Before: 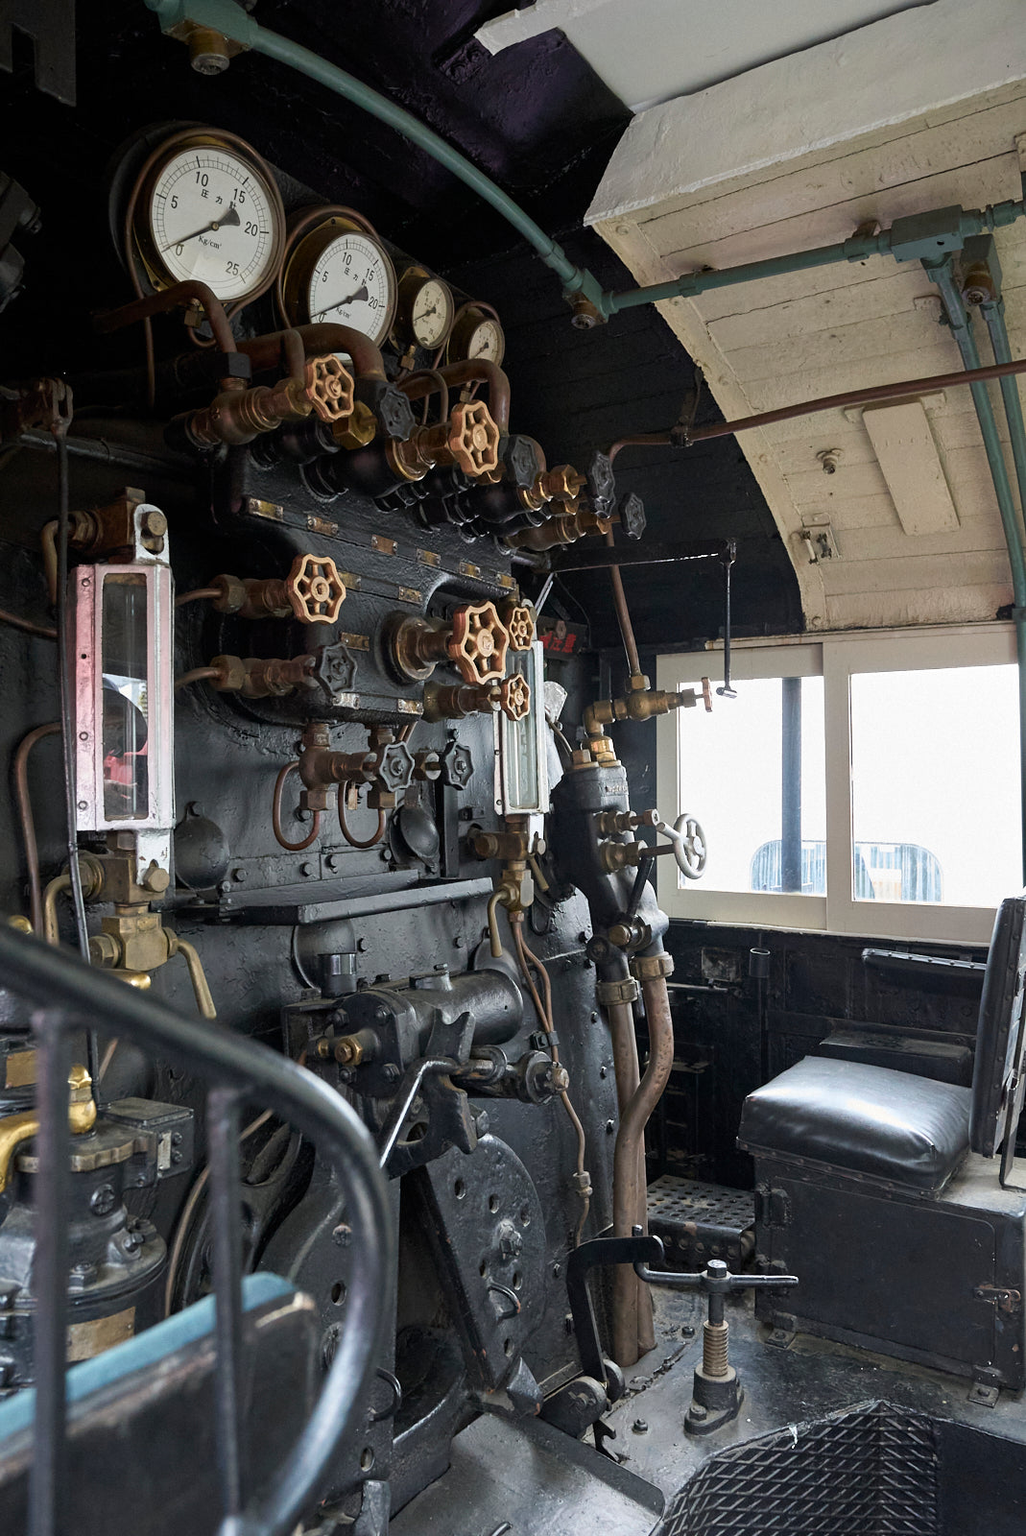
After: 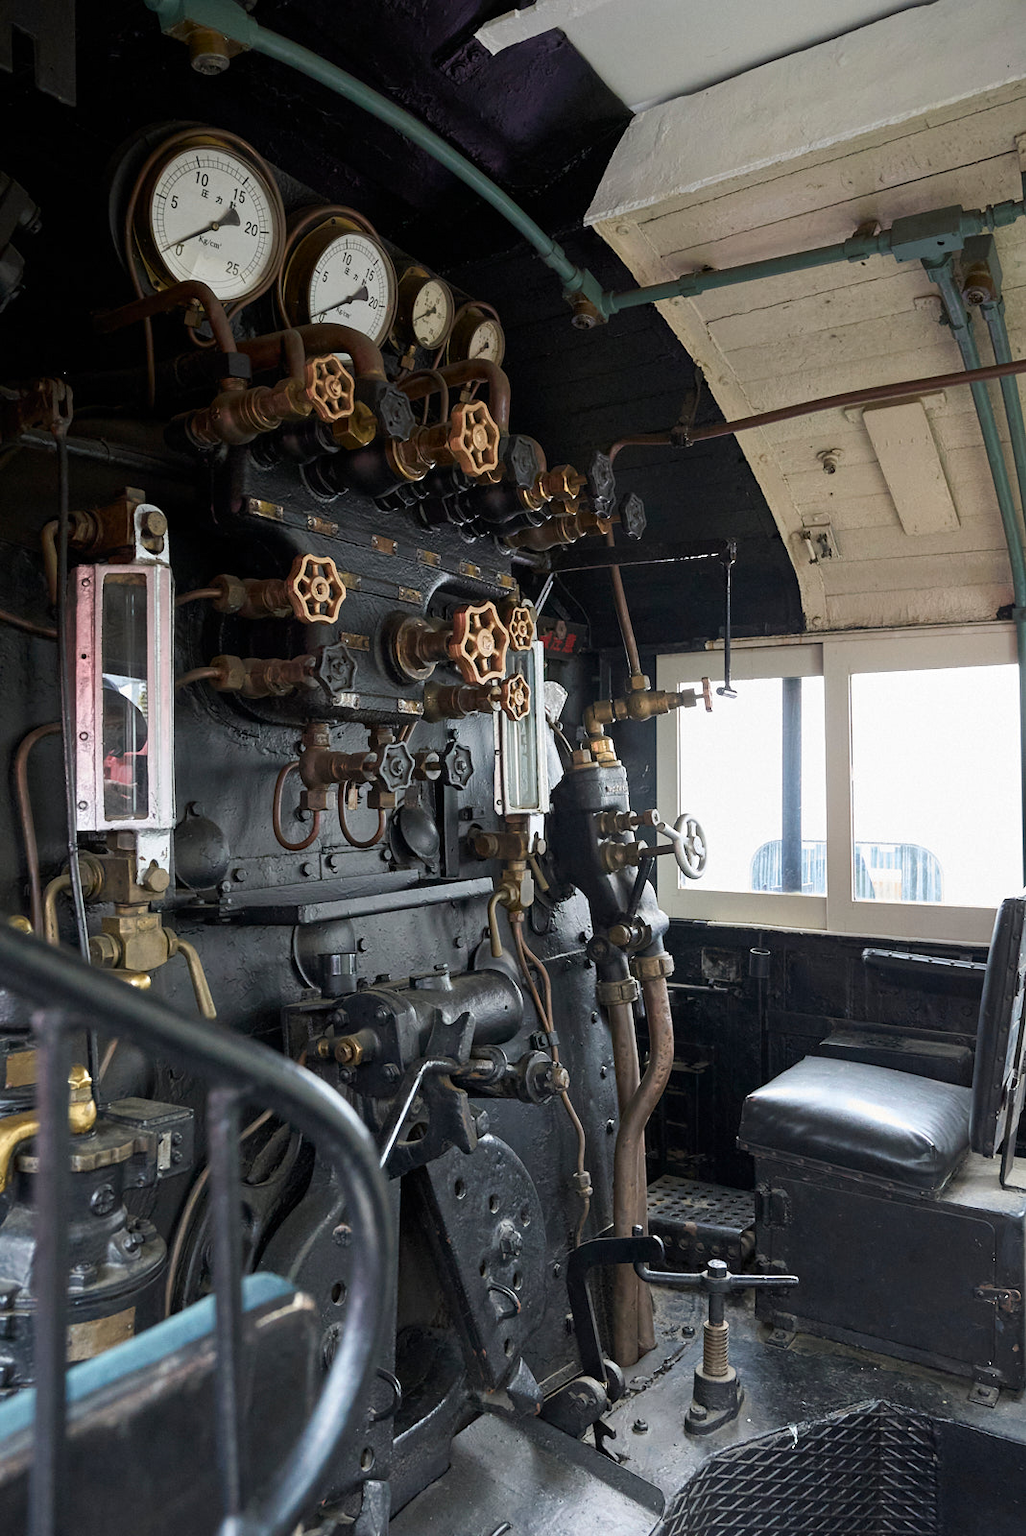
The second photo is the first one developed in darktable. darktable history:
shadows and highlights: shadows -24.28, highlights 49.77, soften with gaussian
local contrast: mode bilateral grid, contrast 20, coarseness 50, detail 102%, midtone range 0.2
